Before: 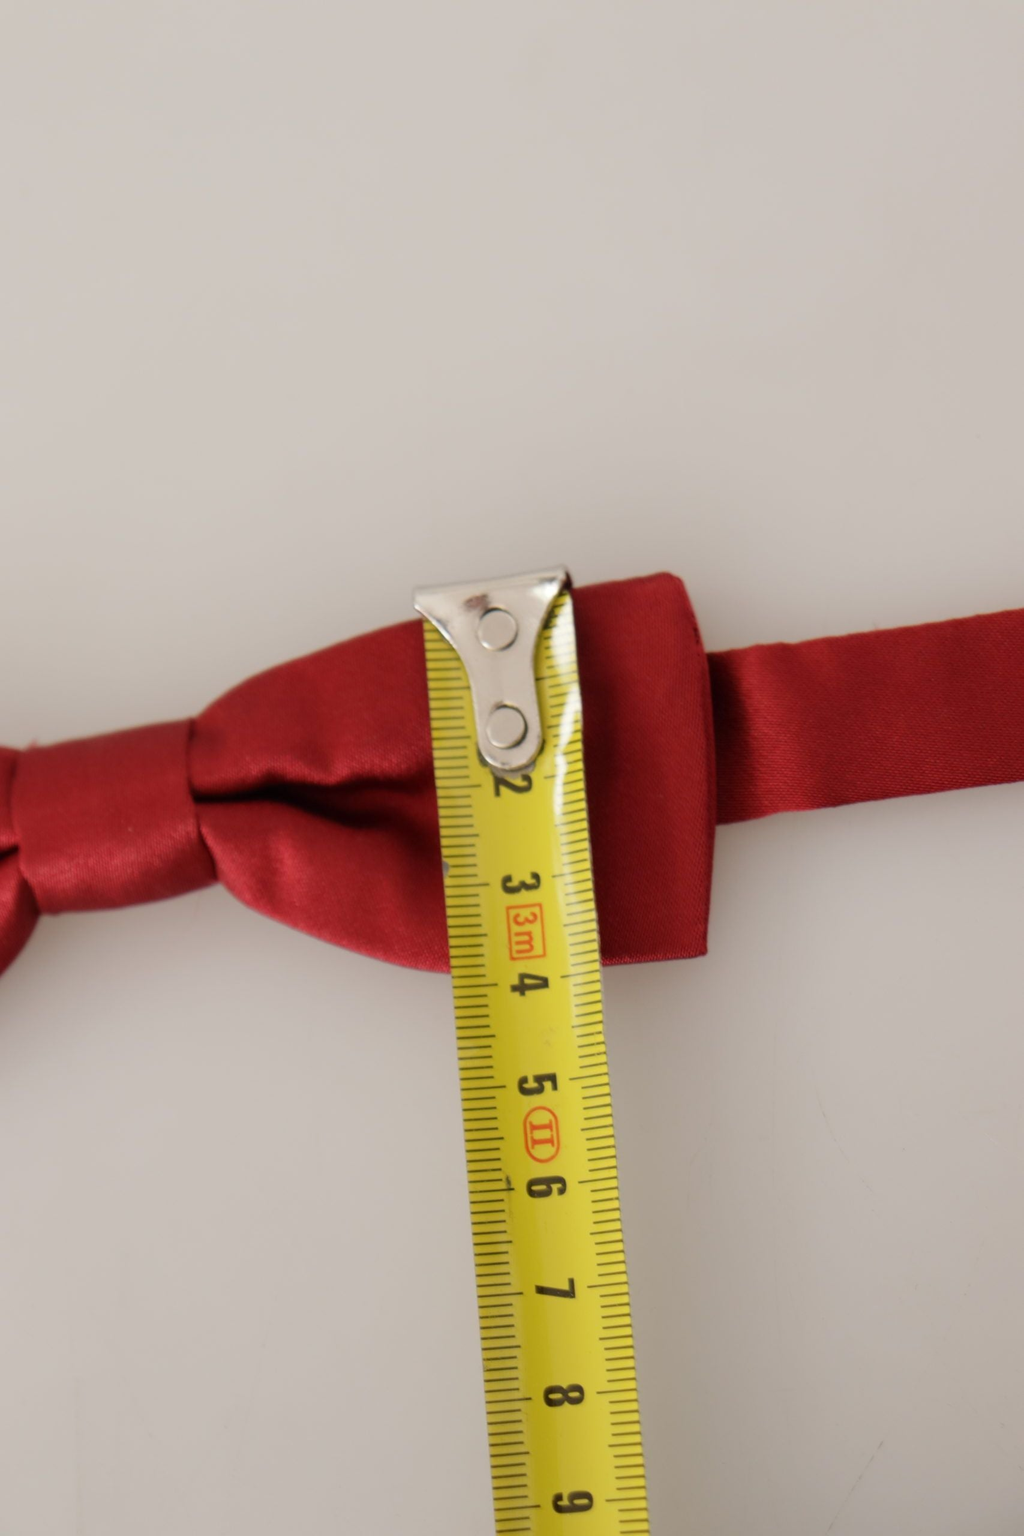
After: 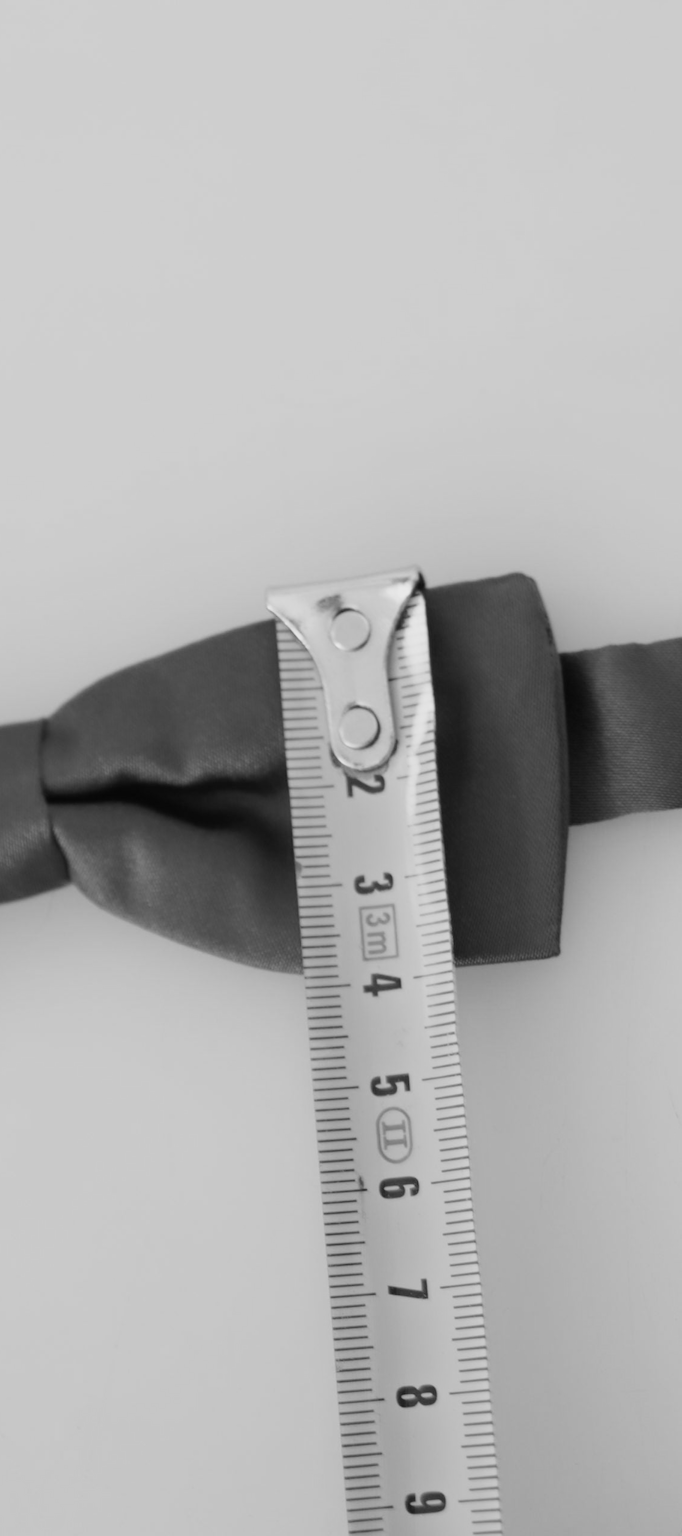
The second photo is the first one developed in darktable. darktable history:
tone curve: curves: ch0 [(0, 0.013) (0.036, 0.045) (0.274, 0.286) (0.566, 0.623) (0.794, 0.827) (1, 0.953)]; ch1 [(0, 0) (0.389, 0.403) (0.462, 0.48) (0.499, 0.5) (0.524, 0.527) (0.57, 0.599) (0.626, 0.65) (0.761, 0.781) (1, 1)]; ch2 [(0, 0) (0.464, 0.478) (0.5, 0.501) (0.533, 0.542) (0.599, 0.613) (0.704, 0.731) (1, 1)], color space Lab, independent channels, preserve colors none
white balance: emerald 1
filmic rgb: black relative exposure -16 EV, white relative exposure 2.93 EV, hardness 10.04, color science v6 (2022)
monochrome: a 16.06, b 15.48, size 1
crop and rotate: left 14.436%, right 18.898%
contrast brightness saturation: saturation -0.05
